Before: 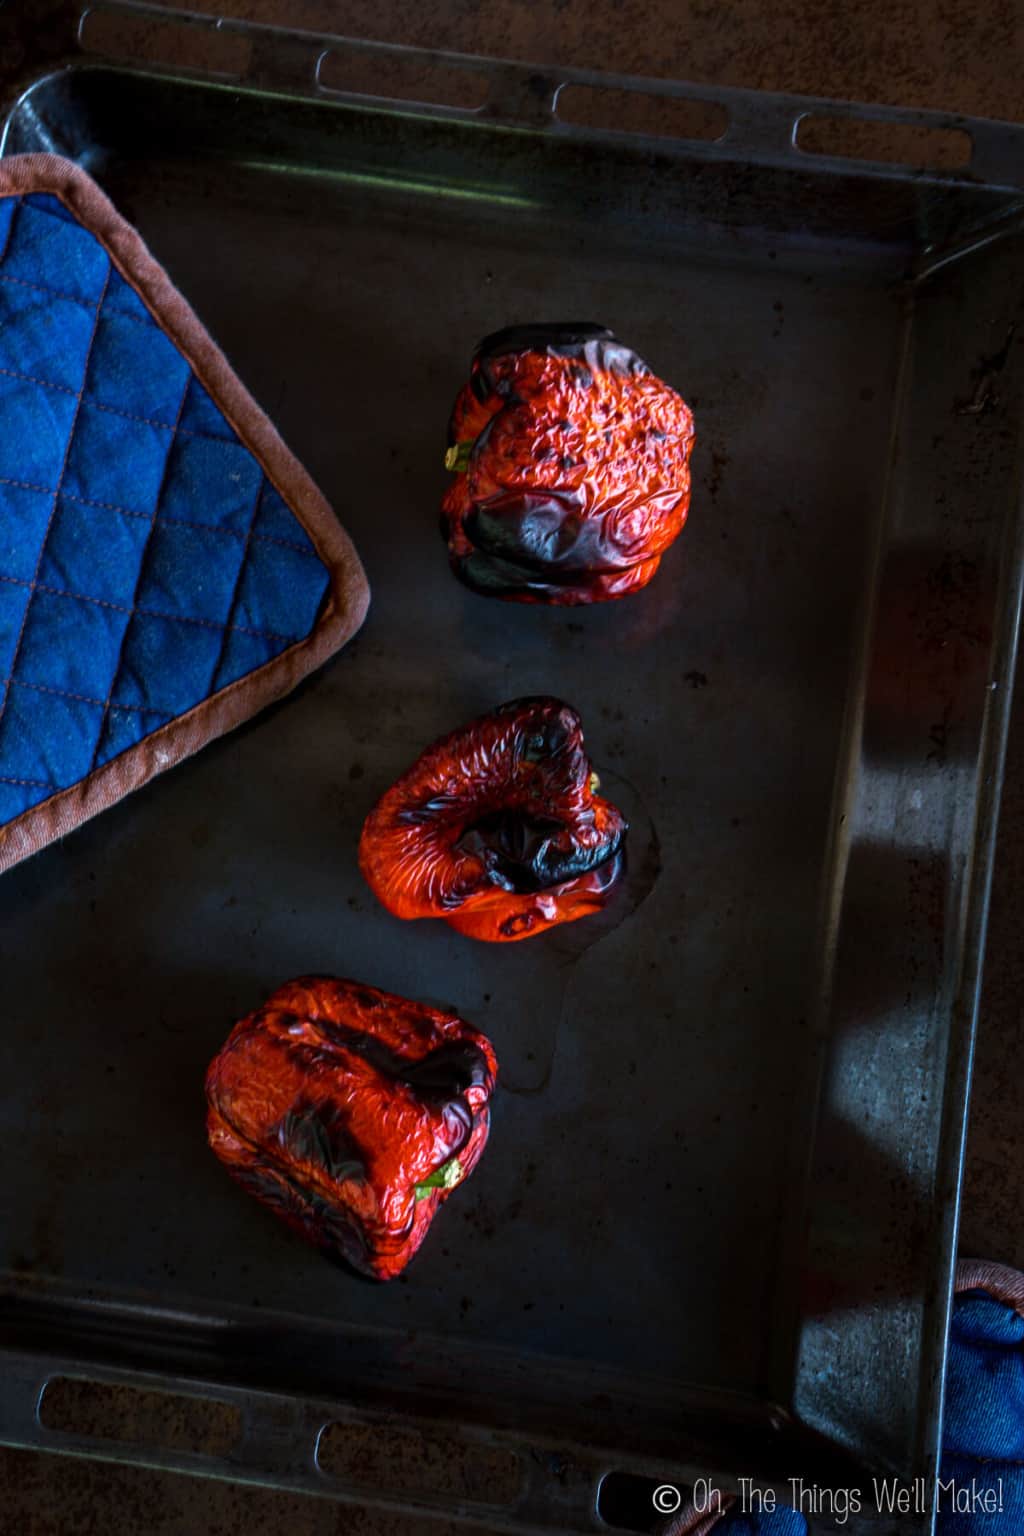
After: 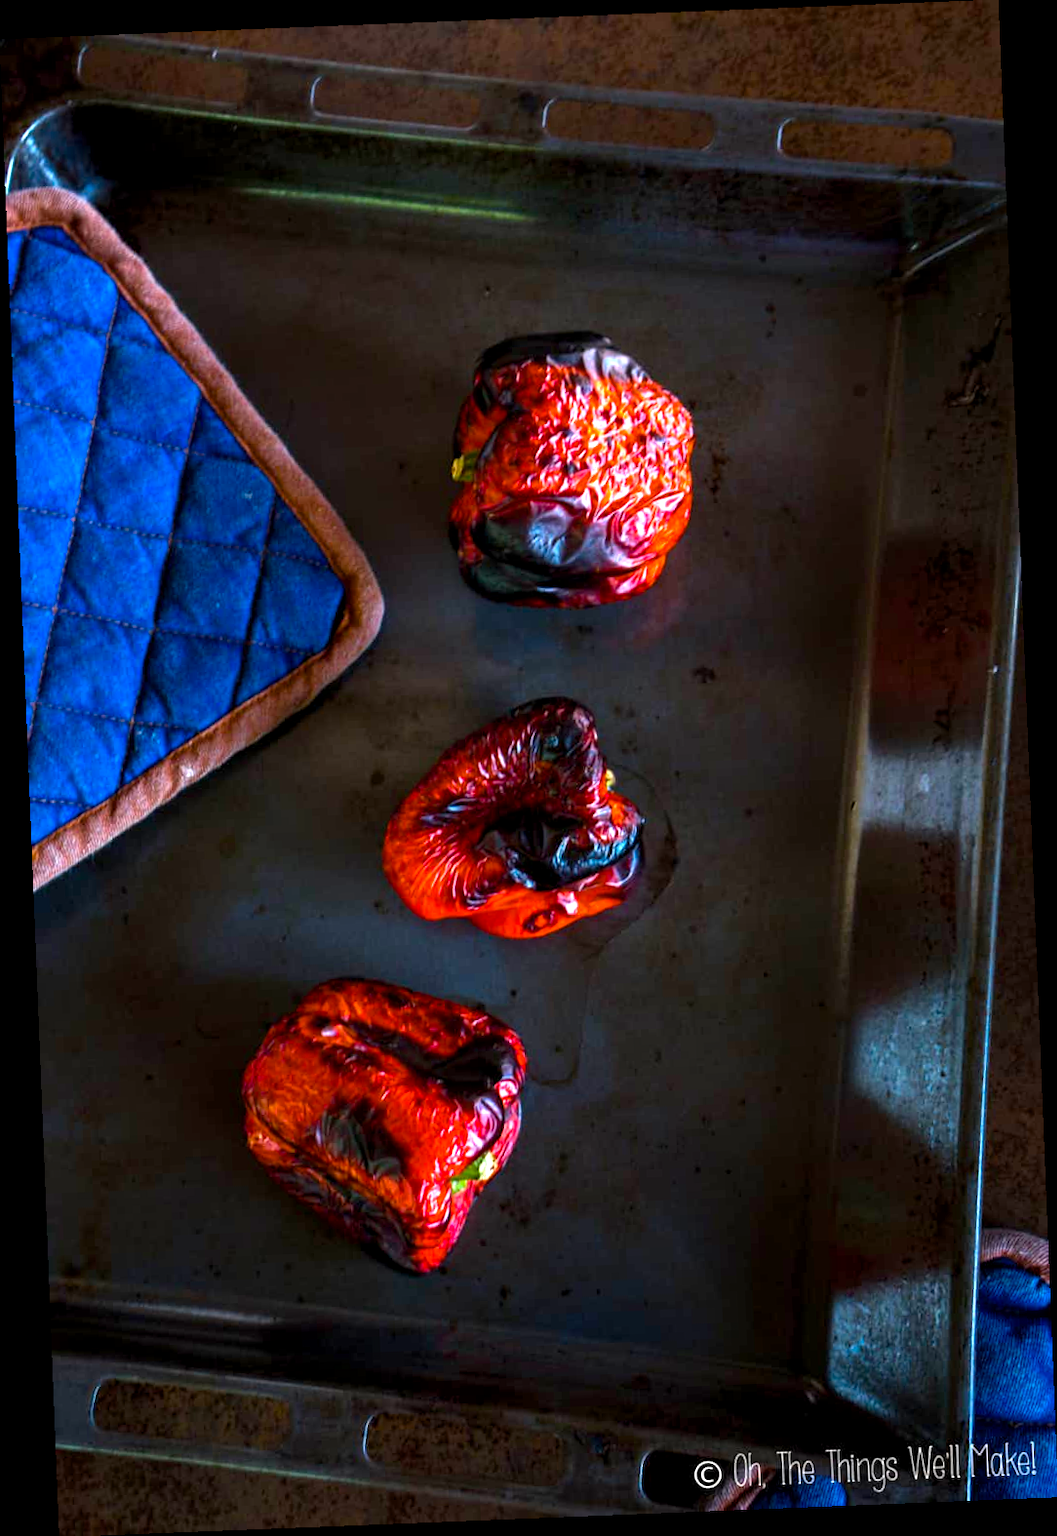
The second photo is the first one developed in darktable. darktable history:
color balance rgb: perceptual saturation grading › global saturation 25%, global vibrance 20%
rotate and perspective: rotation -2.29°, automatic cropping off
tone equalizer: on, module defaults
exposure: black level correction 0.001, exposure 0.955 EV, compensate exposure bias true, compensate highlight preservation false
